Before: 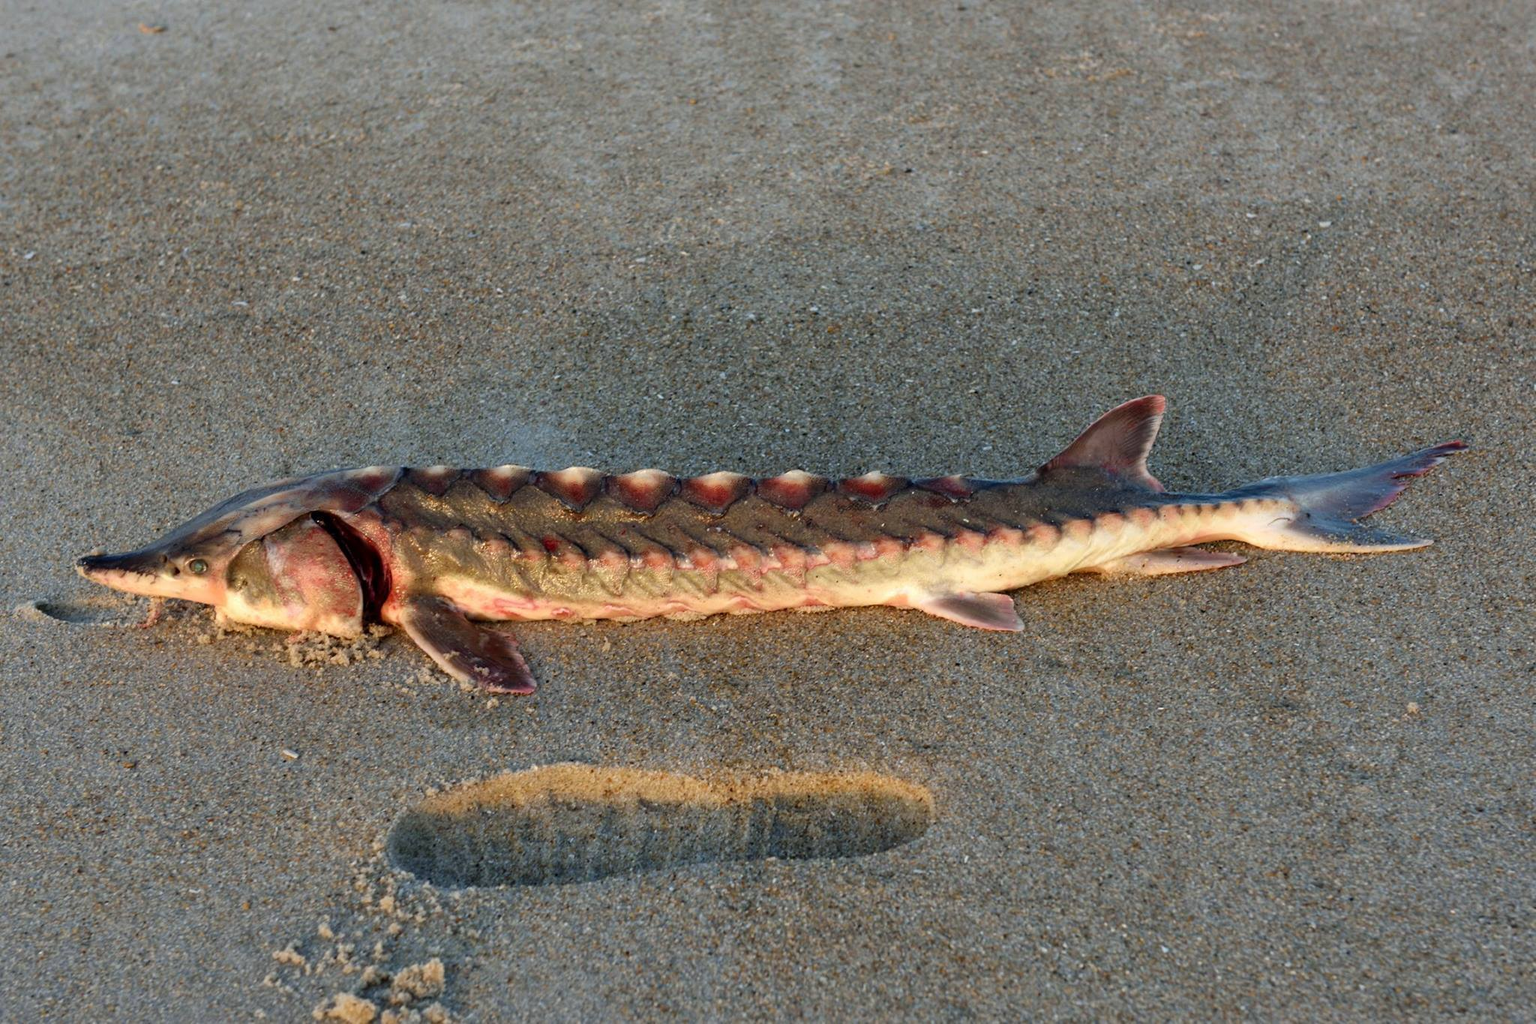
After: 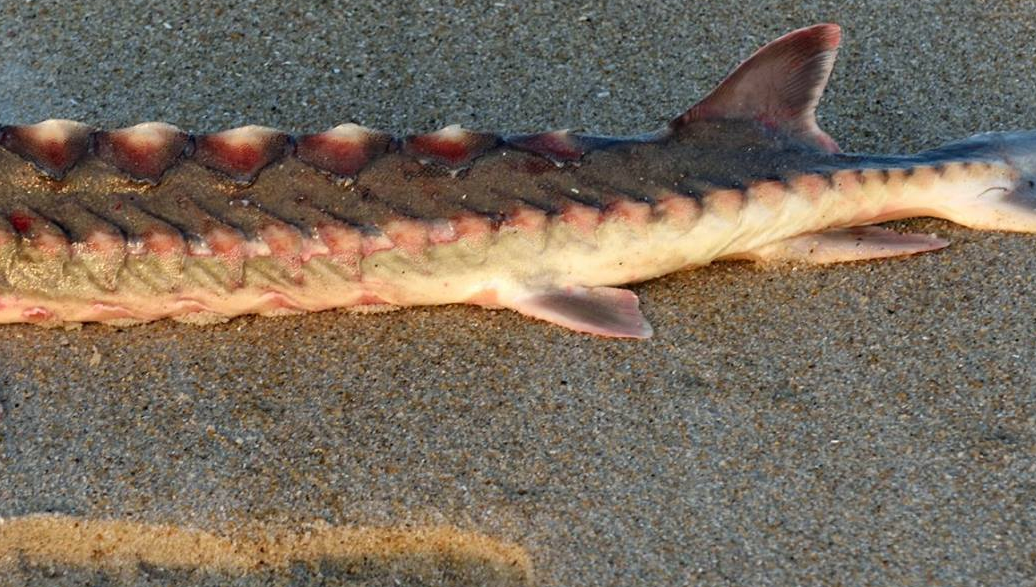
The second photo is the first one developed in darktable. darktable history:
crop: left 34.847%, top 36.89%, right 14.558%, bottom 20.105%
